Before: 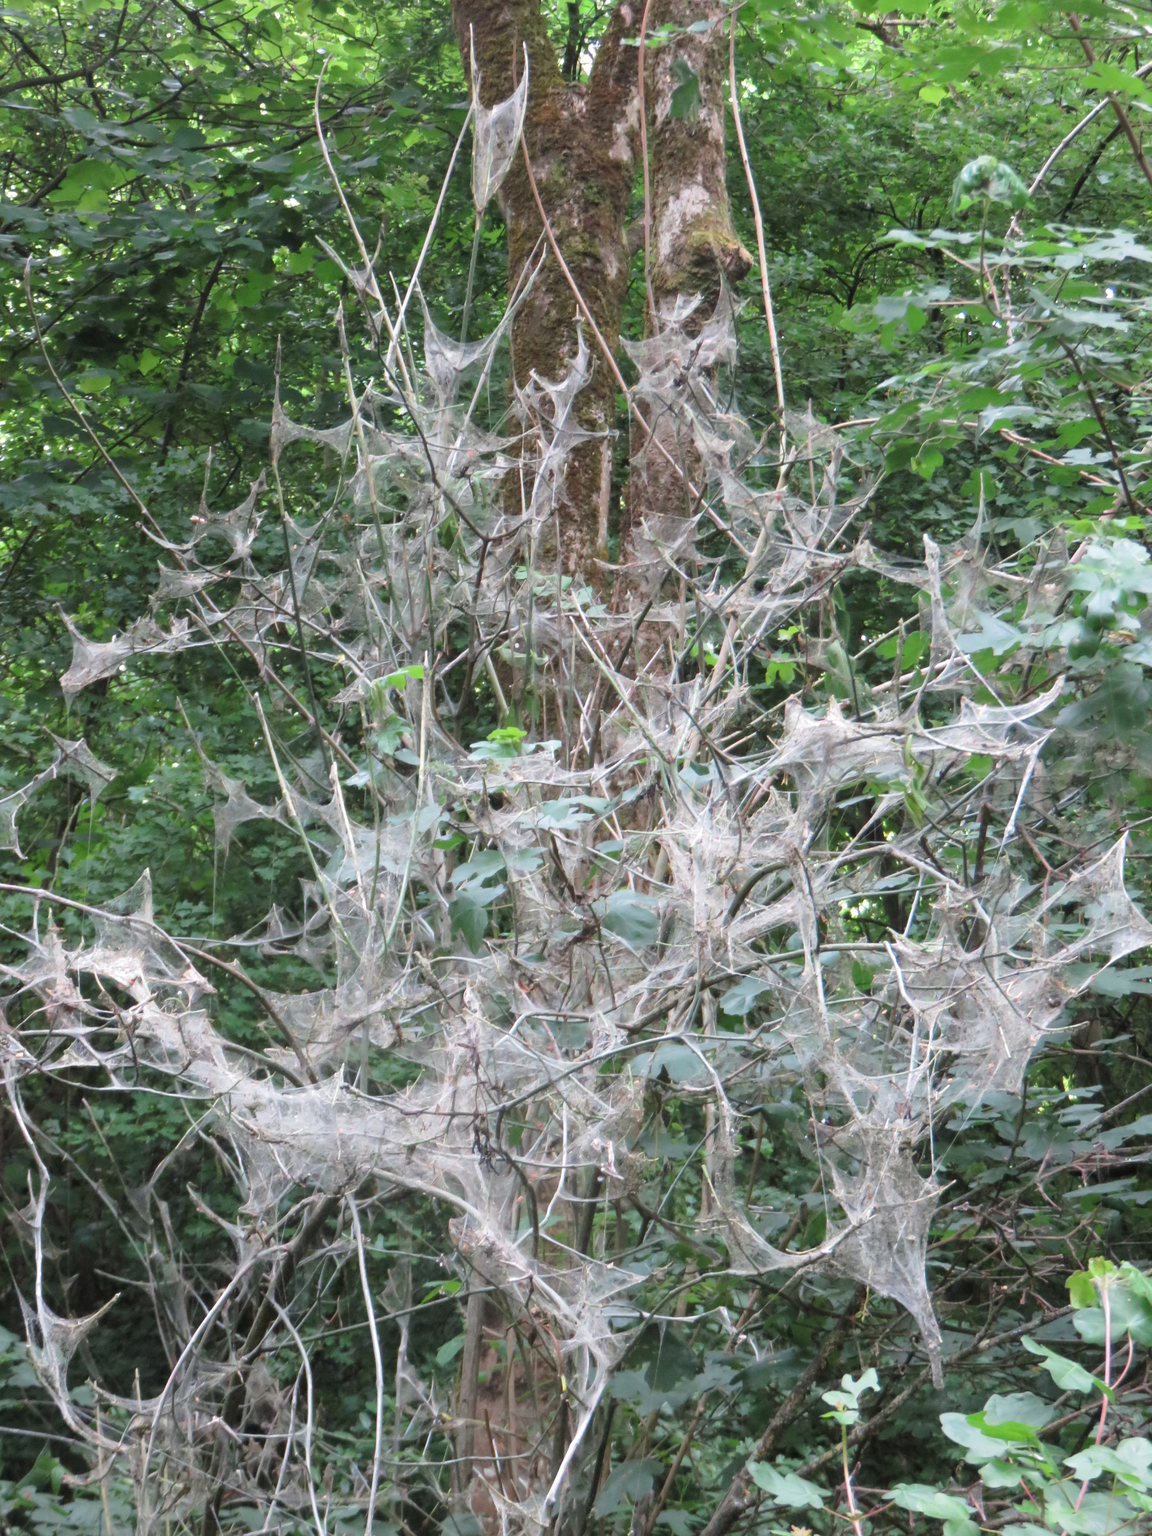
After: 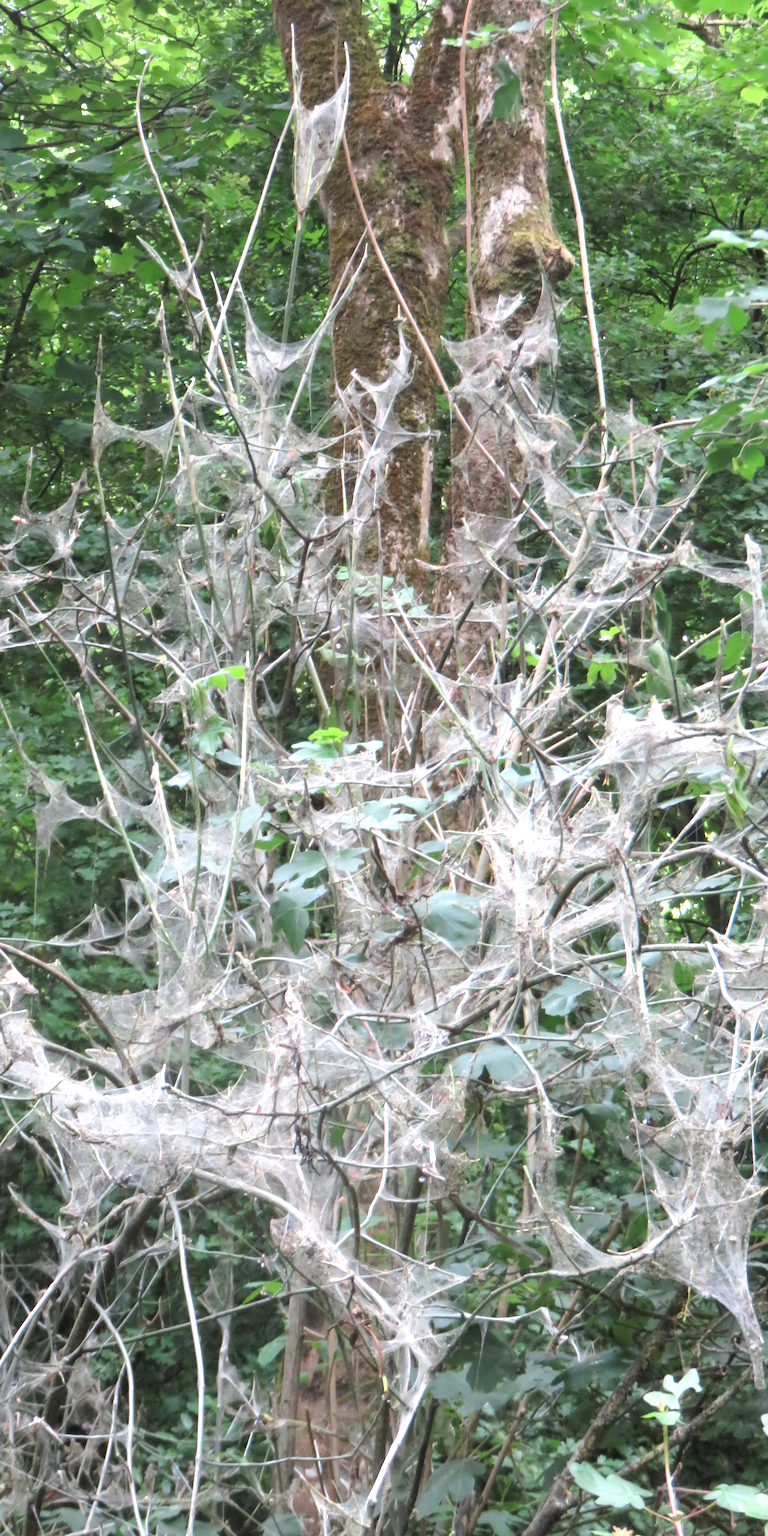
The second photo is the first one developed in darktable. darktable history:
exposure: black level correction 0.001, exposure 0.5 EV, compensate exposure bias true, compensate highlight preservation false
crop and rotate: left 15.546%, right 17.787%
tone equalizer: -8 EV 0.06 EV, smoothing diameter 25%, edges refinement/feathering 10, preserve details guided filter
